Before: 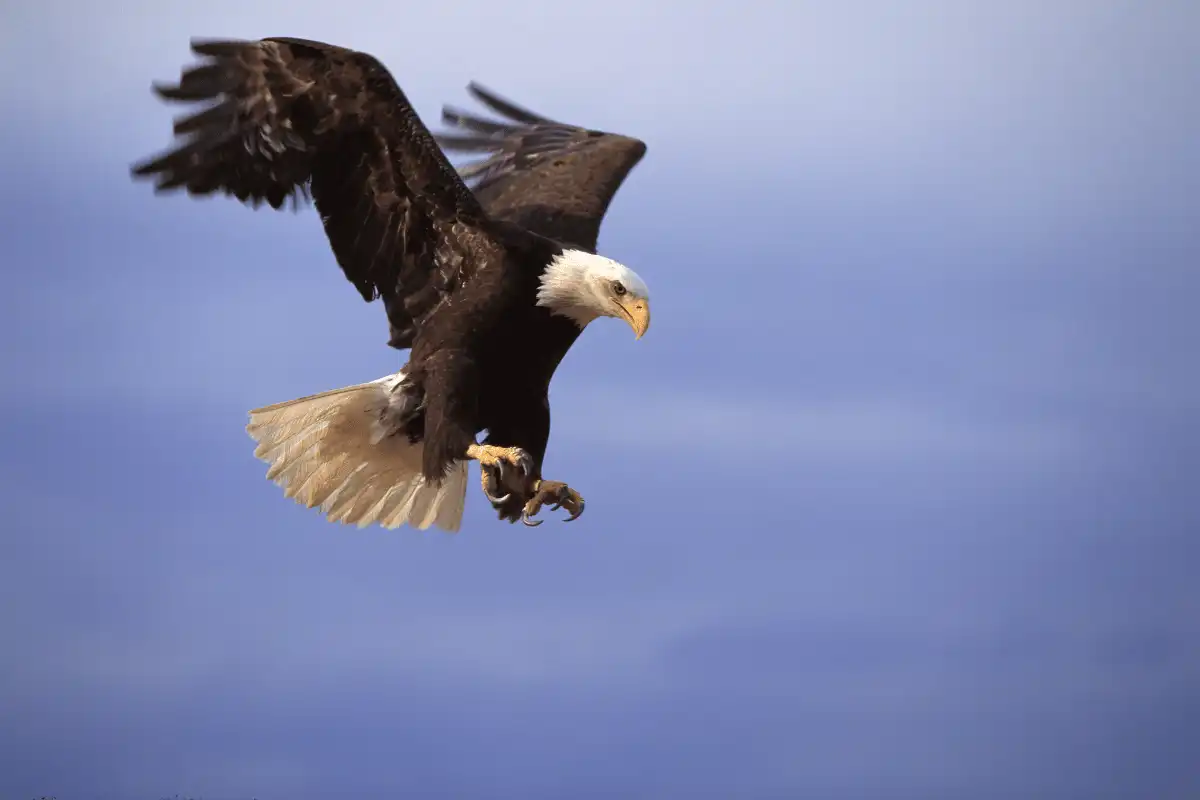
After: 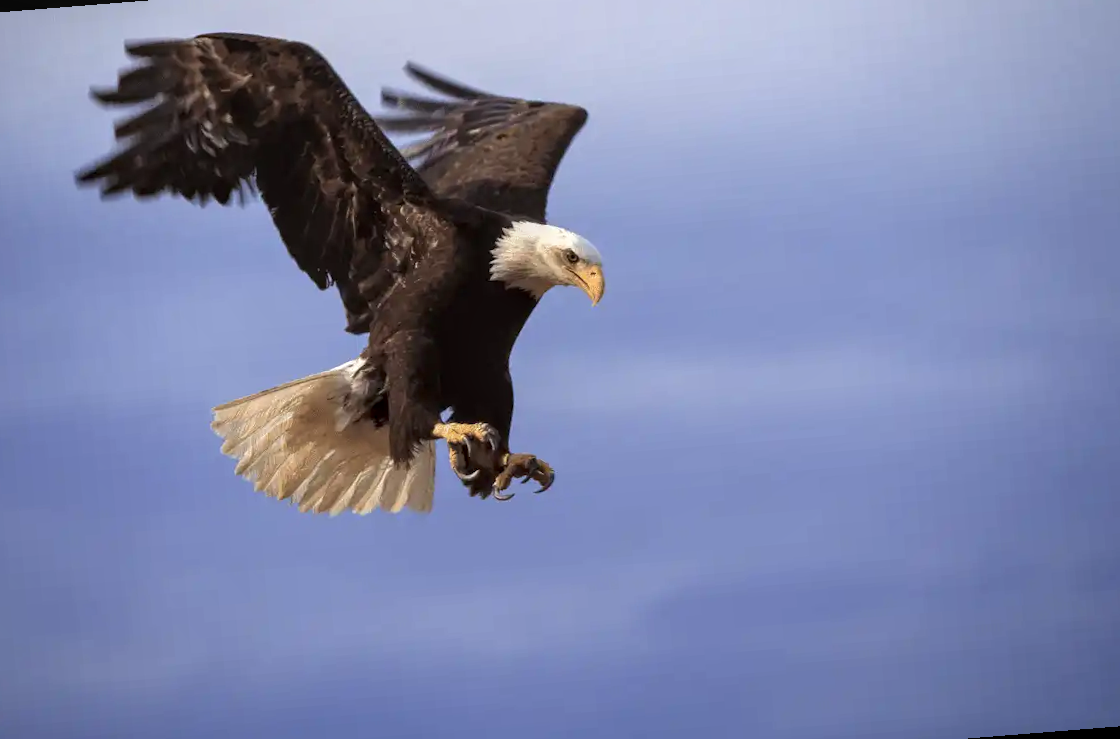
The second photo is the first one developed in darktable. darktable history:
local contrast: on, module defaults
rotate and perspective: rotation -4.57°, crop left 0.054, crop right 0.944, crop top 0.087, crop bottom 0.914
white balance: emerald 1
